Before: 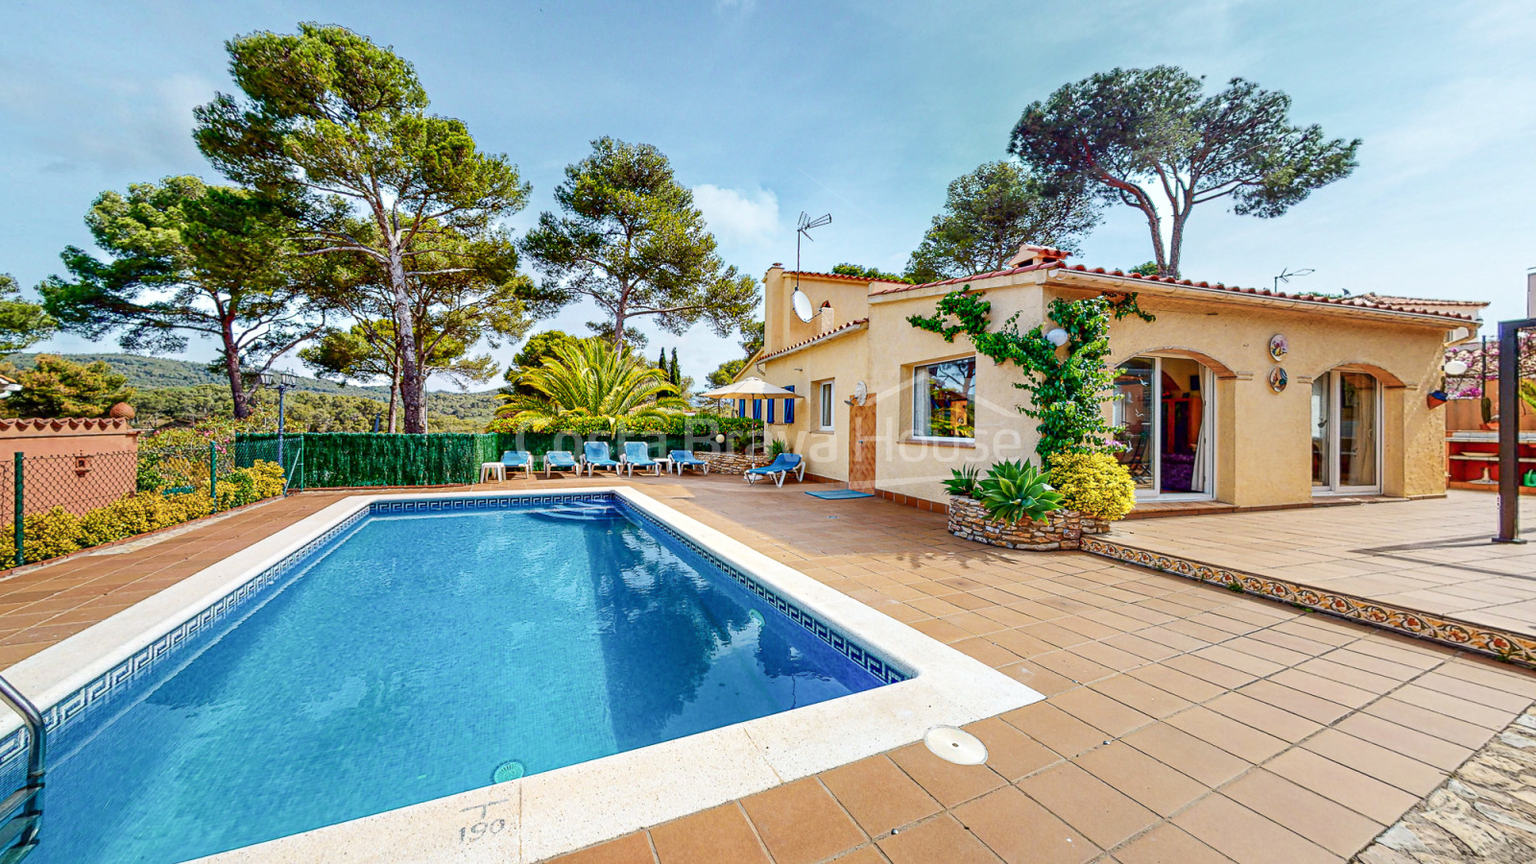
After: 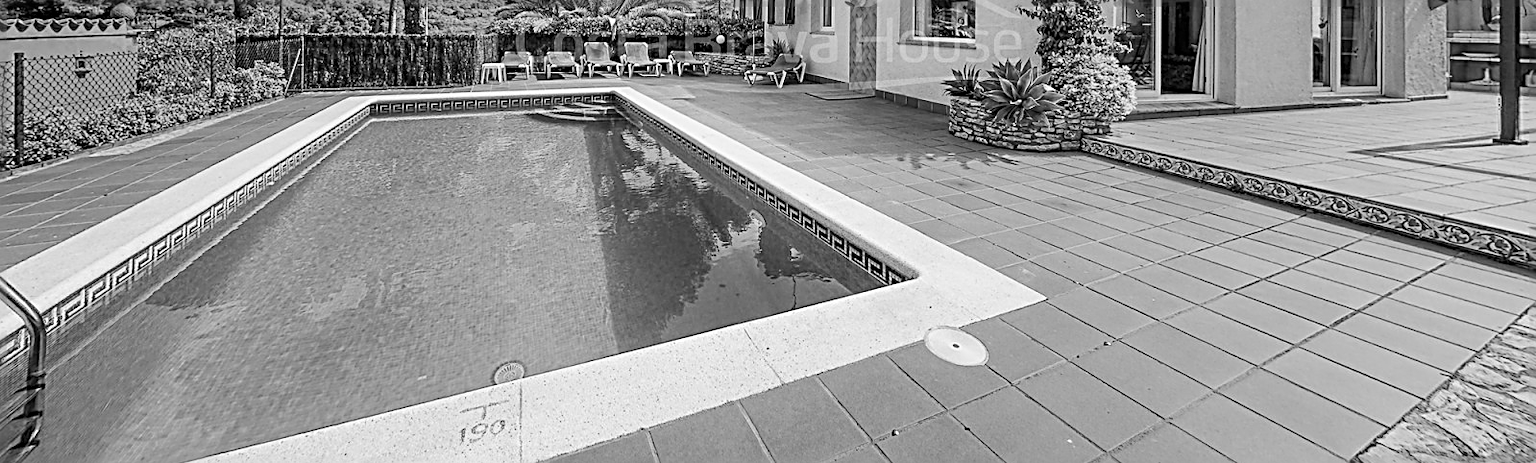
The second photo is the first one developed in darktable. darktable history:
sharpen: radius 2.584, amount 0.688
monochrome: a 14.95, b -89.96
crop and rotate: top 46.237%
